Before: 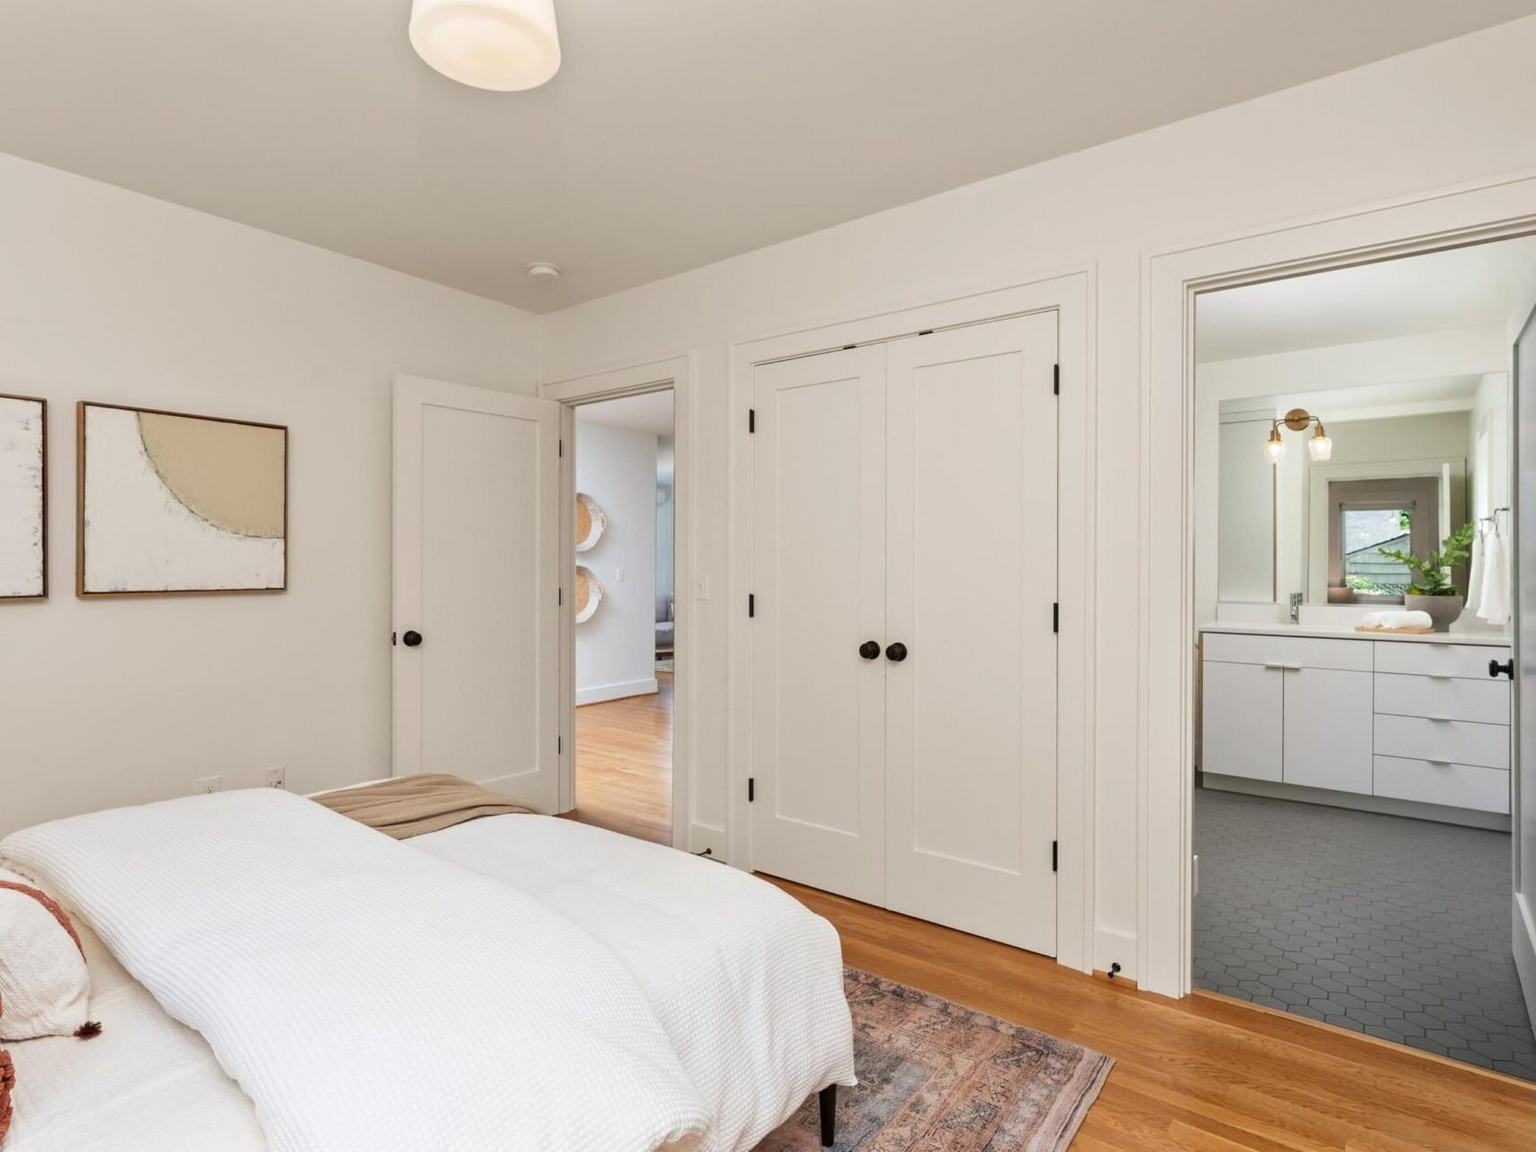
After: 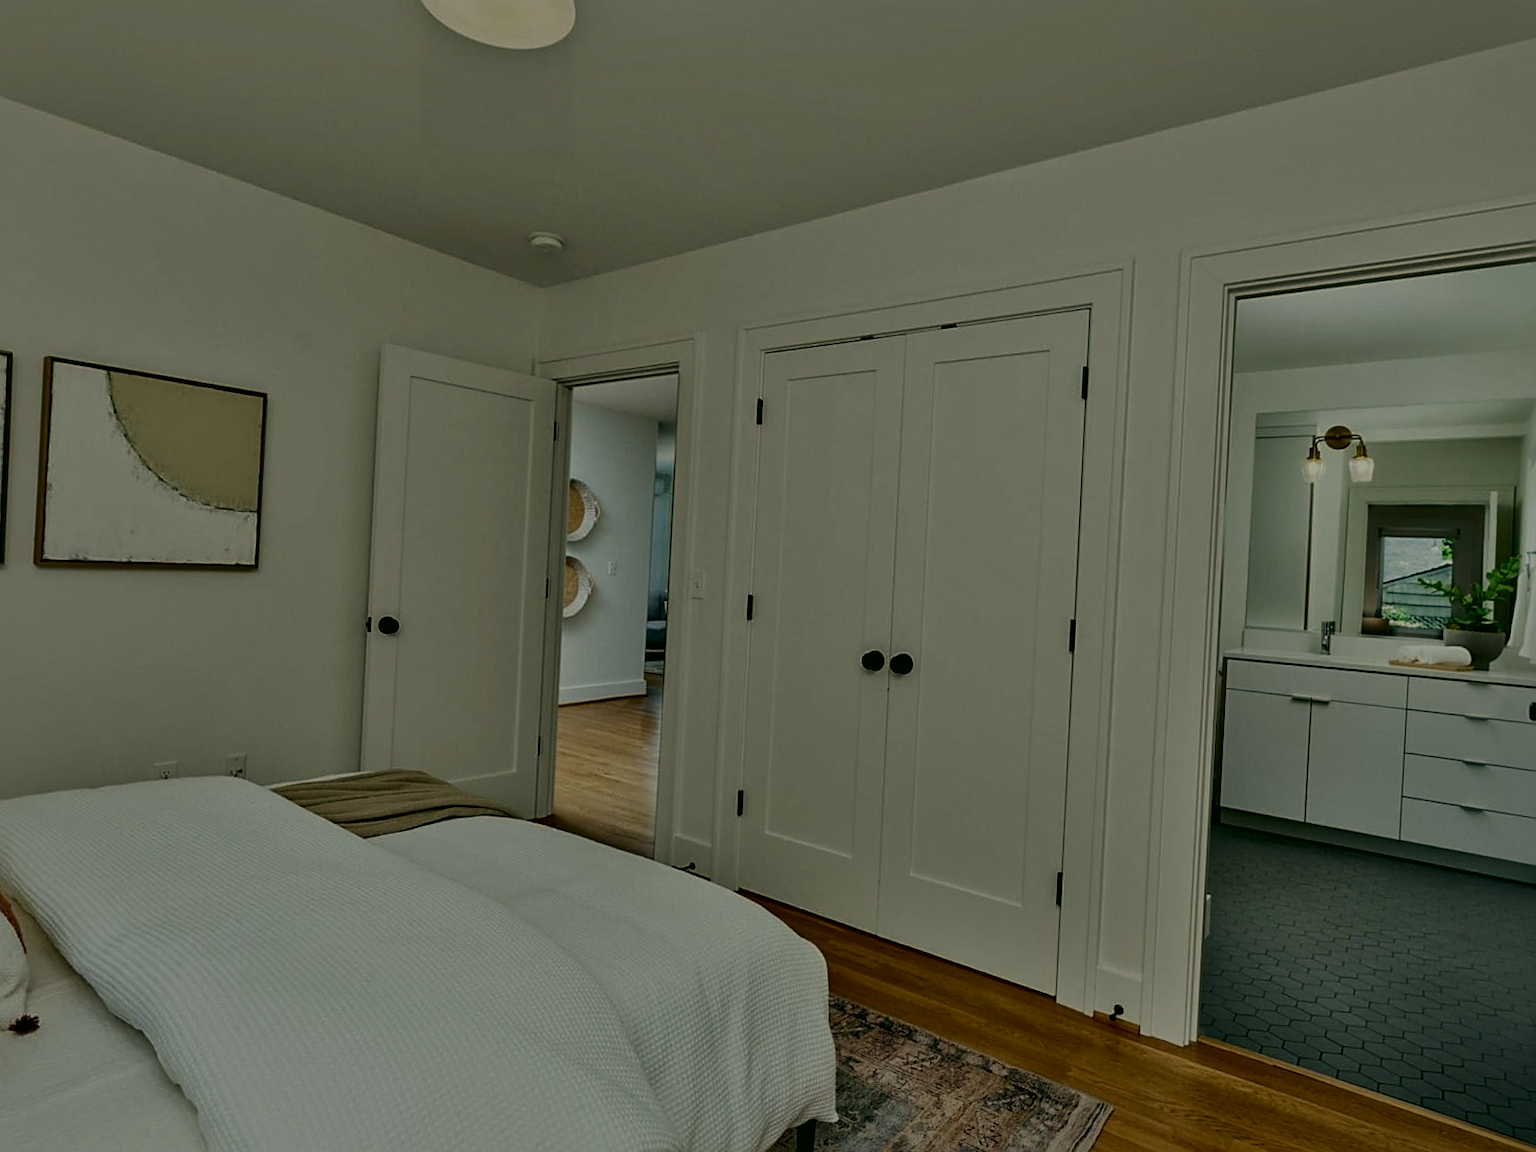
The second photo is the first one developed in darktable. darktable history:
color correction: highlights a* -0.536, highlights b* 9.54, shadows a* -9.21, shadows b* 0.943
exposure: exposure -2.354 EV, compensate exposure bias true, compensate highlight preservation false
contrast equalizer: y [[0.6 ×6], [0.55 ×6], [0 ×6], [0 ×6], [0 ×6]], mix 0.181
sharpen: on, module defaults
tone curve: curves: ch0 [(0, 0) (0.091, 0.077) (0.517, 0.574) (0.745, 0.82) (0.844, 0.908) (0.909, 0.942) (1, 0.973)]; ch1 [(0, 0) (0.437, 0.404) (0.5, 0.5) (0.534, 0.546) (0.58, 0.603) (0.616, 0.649) (1, 1)]; ch2 [(0, 0) (0.442, 0.415) (0.5, 0.5) (0.535, 0.547) (0.585, 0.62) (1, 1)], color space Lab, independent channels, preserve colors none
crop and rotate: angle -2.72°
local contrast: mode bilateral grid, contrast 20, coarseness 50, detail 173%, midtone range 0.2
shadows and highlights: shadows 25.58, highlights -26.57
